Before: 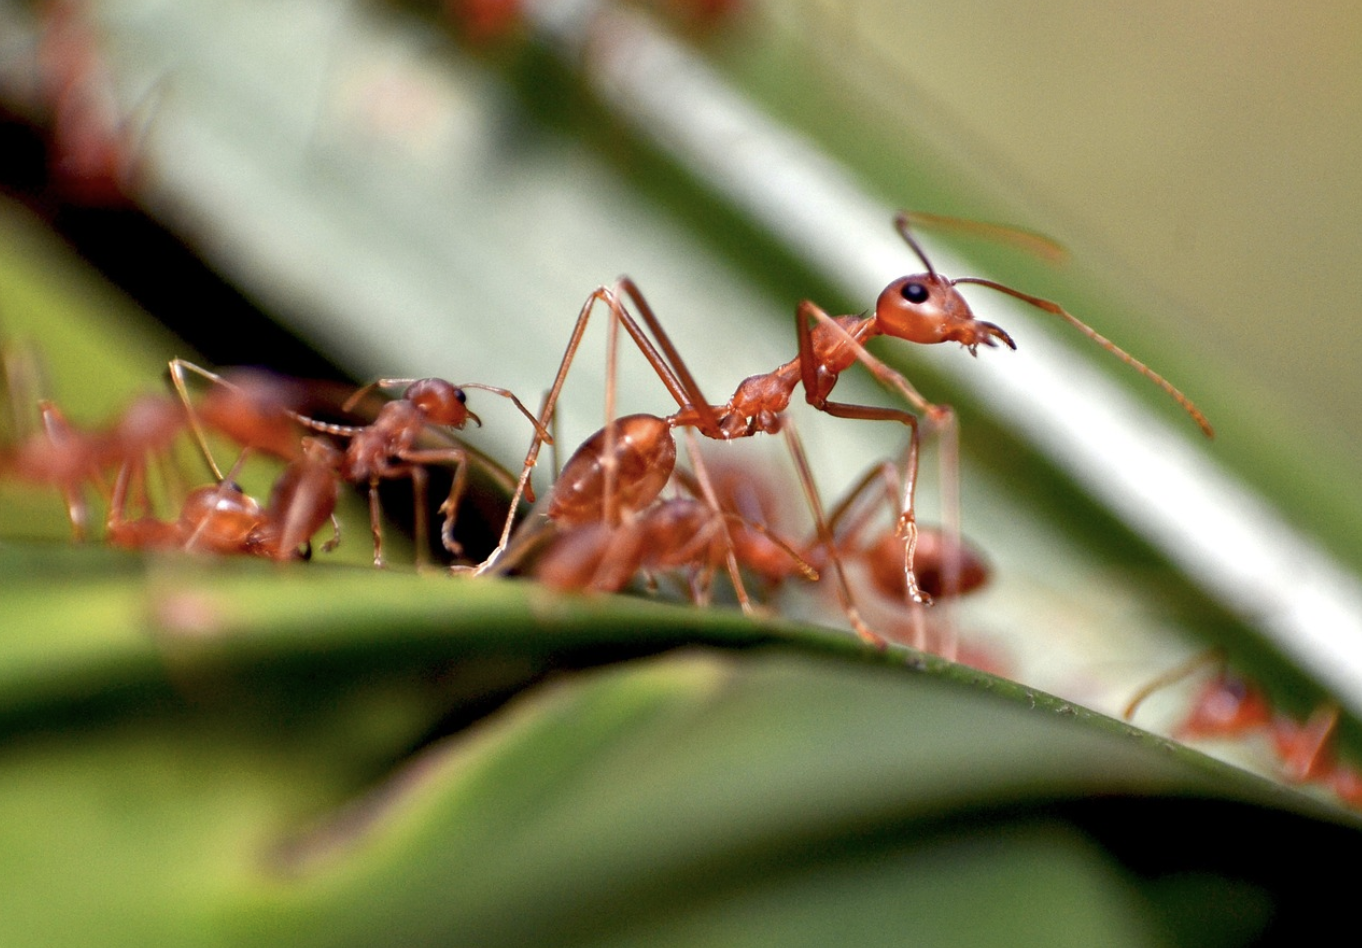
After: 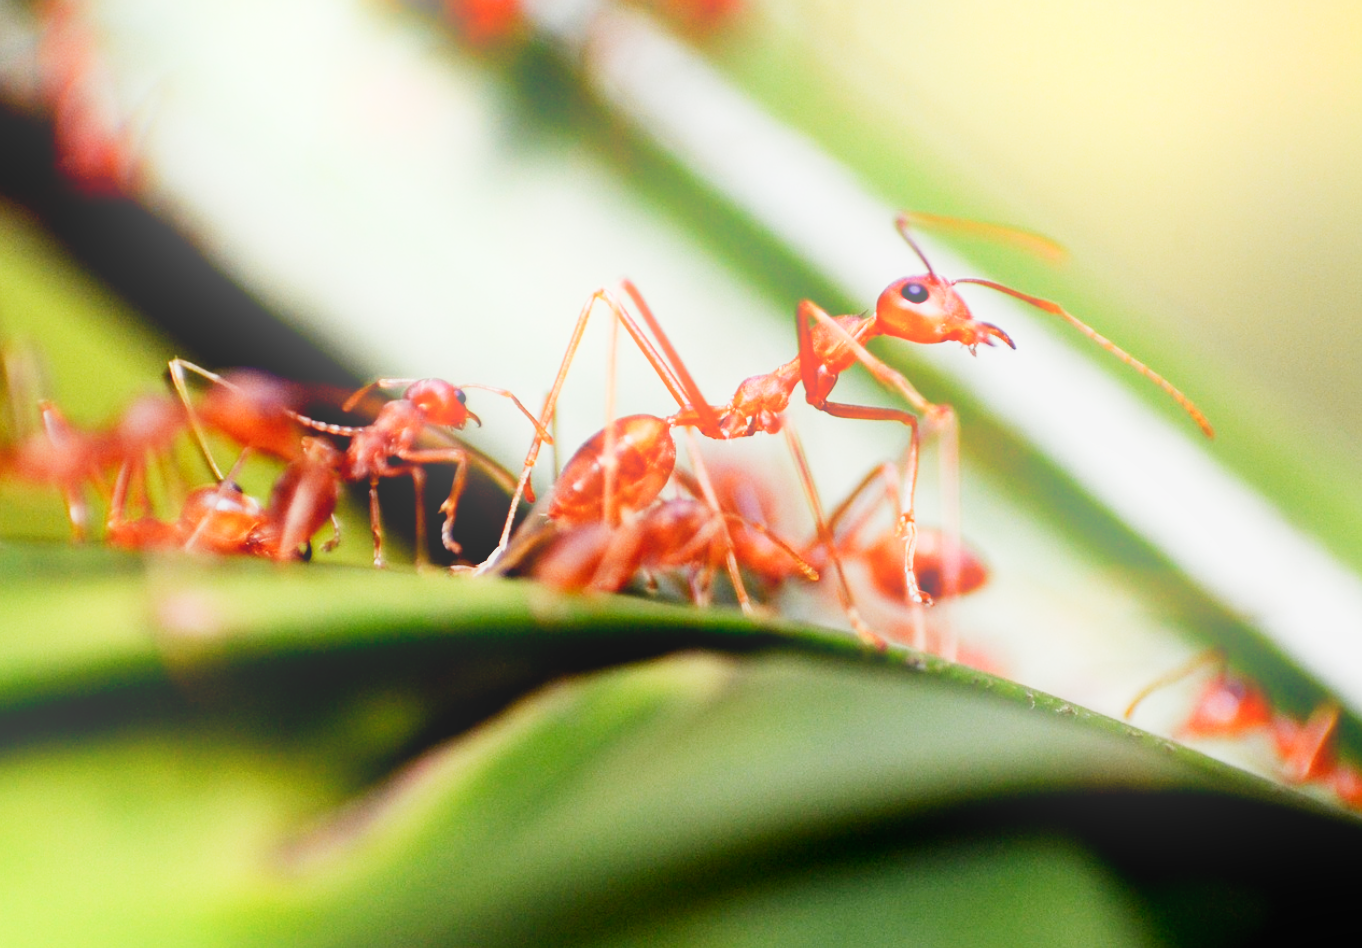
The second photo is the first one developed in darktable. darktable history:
bloom: on, module defaults
exposure: exposure 0.6 EV, compensate highlight preservation false
sigmoid: contrast 1.7, skew -0.2, preserve hue 0%, red attenuation 0.1, red rotation 0.035, green attenuation 0.1, green rotation -0.017, blue attenuation 0.15, blue rotation -0.052, base primaries Rec2020
